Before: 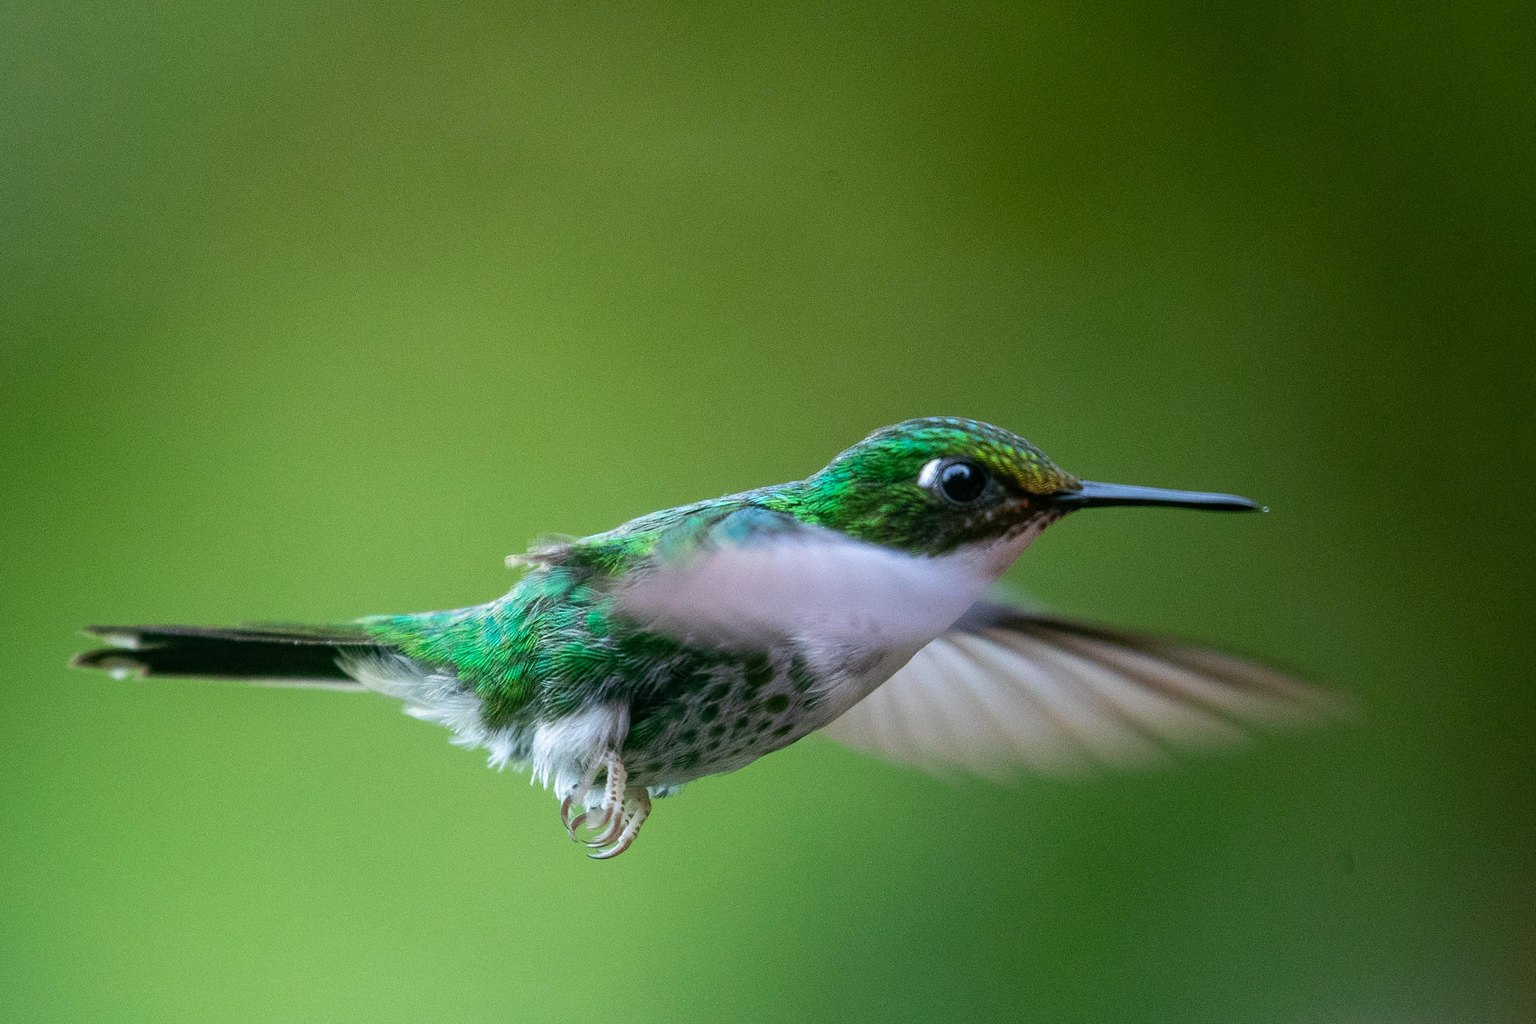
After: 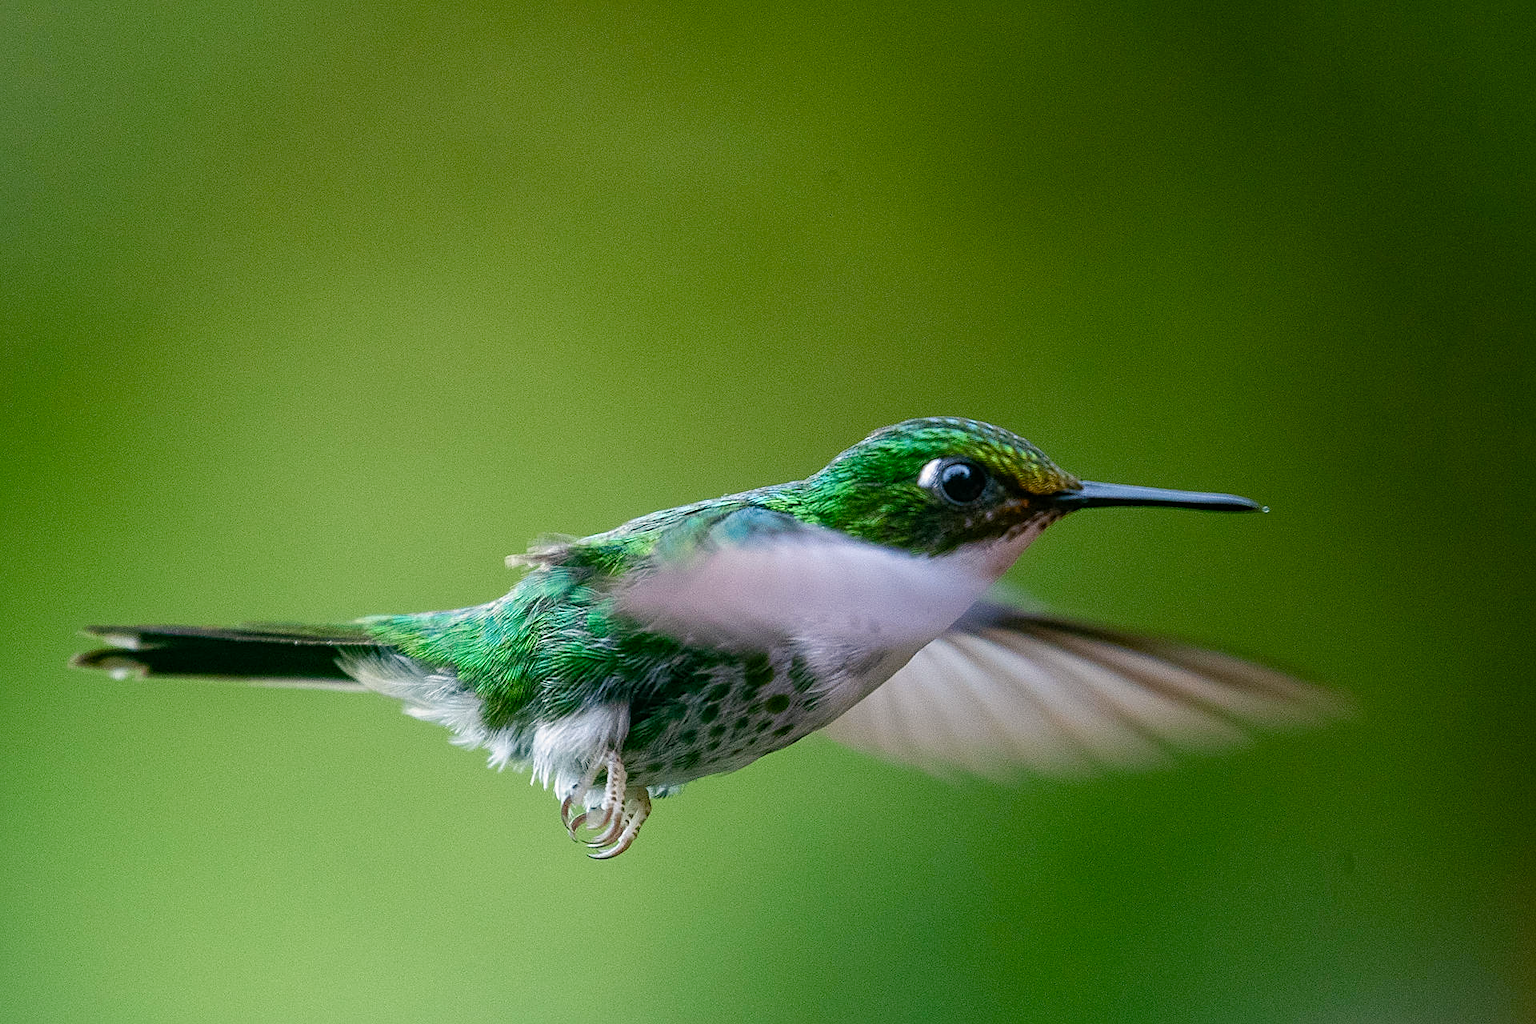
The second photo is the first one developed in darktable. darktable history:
sharpen: on, module defaults
color balance rgb: highlights gain › chroma 1.659%, highlights gain › hue 54.91°, perceptual saturation grading › global saturation 20%, perceptual saturation grading › highlights -49.653%, perceptual saturation grading › shadows 25.737%, global vibrance 20%
